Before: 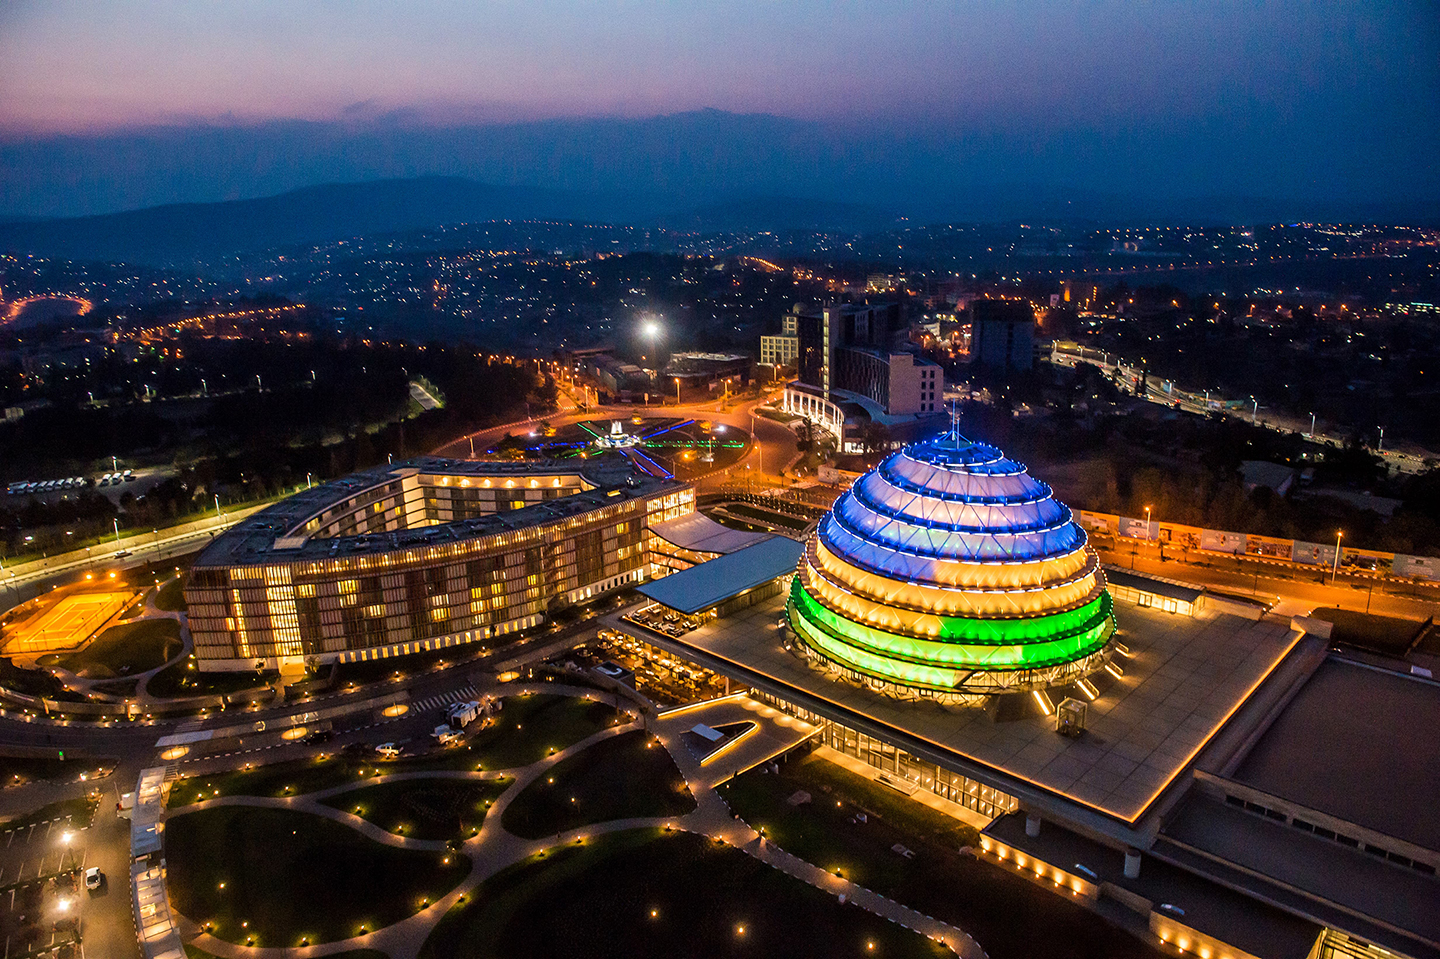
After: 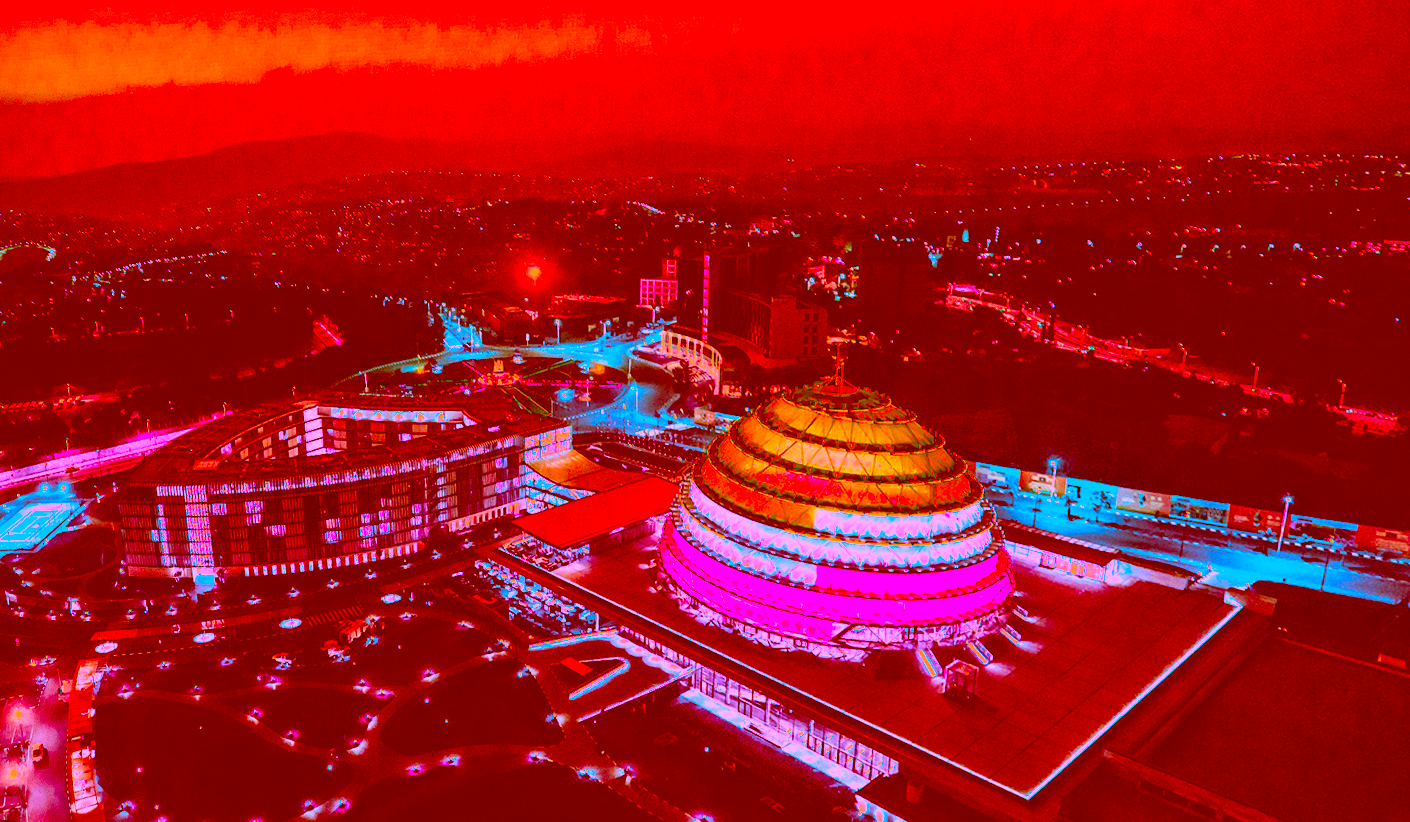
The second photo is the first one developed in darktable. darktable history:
rotate and perspective: rotation 1.69°, lens shift (vertical) -0.023, lens shift (horizontal) -0.291, crop left 0.025, crop right 0.988, crop top 0.092, crop bottom 0.842
tone equalizer: -8 EV -0.417 EV, -7 EV -0.389 EV, -6 EV -0.333 EV, -5 EV -0.222 EV, -3 EV 0.222 EV, -2 EV 0.333 EV, -1 EV 0.389 EV, +0 EV 0.417 EV, edges refinement/feathering 500, mask exposure compensation -1.57 EV, preserve details no
color correction: highlights a* -39.68, highlights b* -40, shadows a* -40, shadows b* -40, saturation -3
